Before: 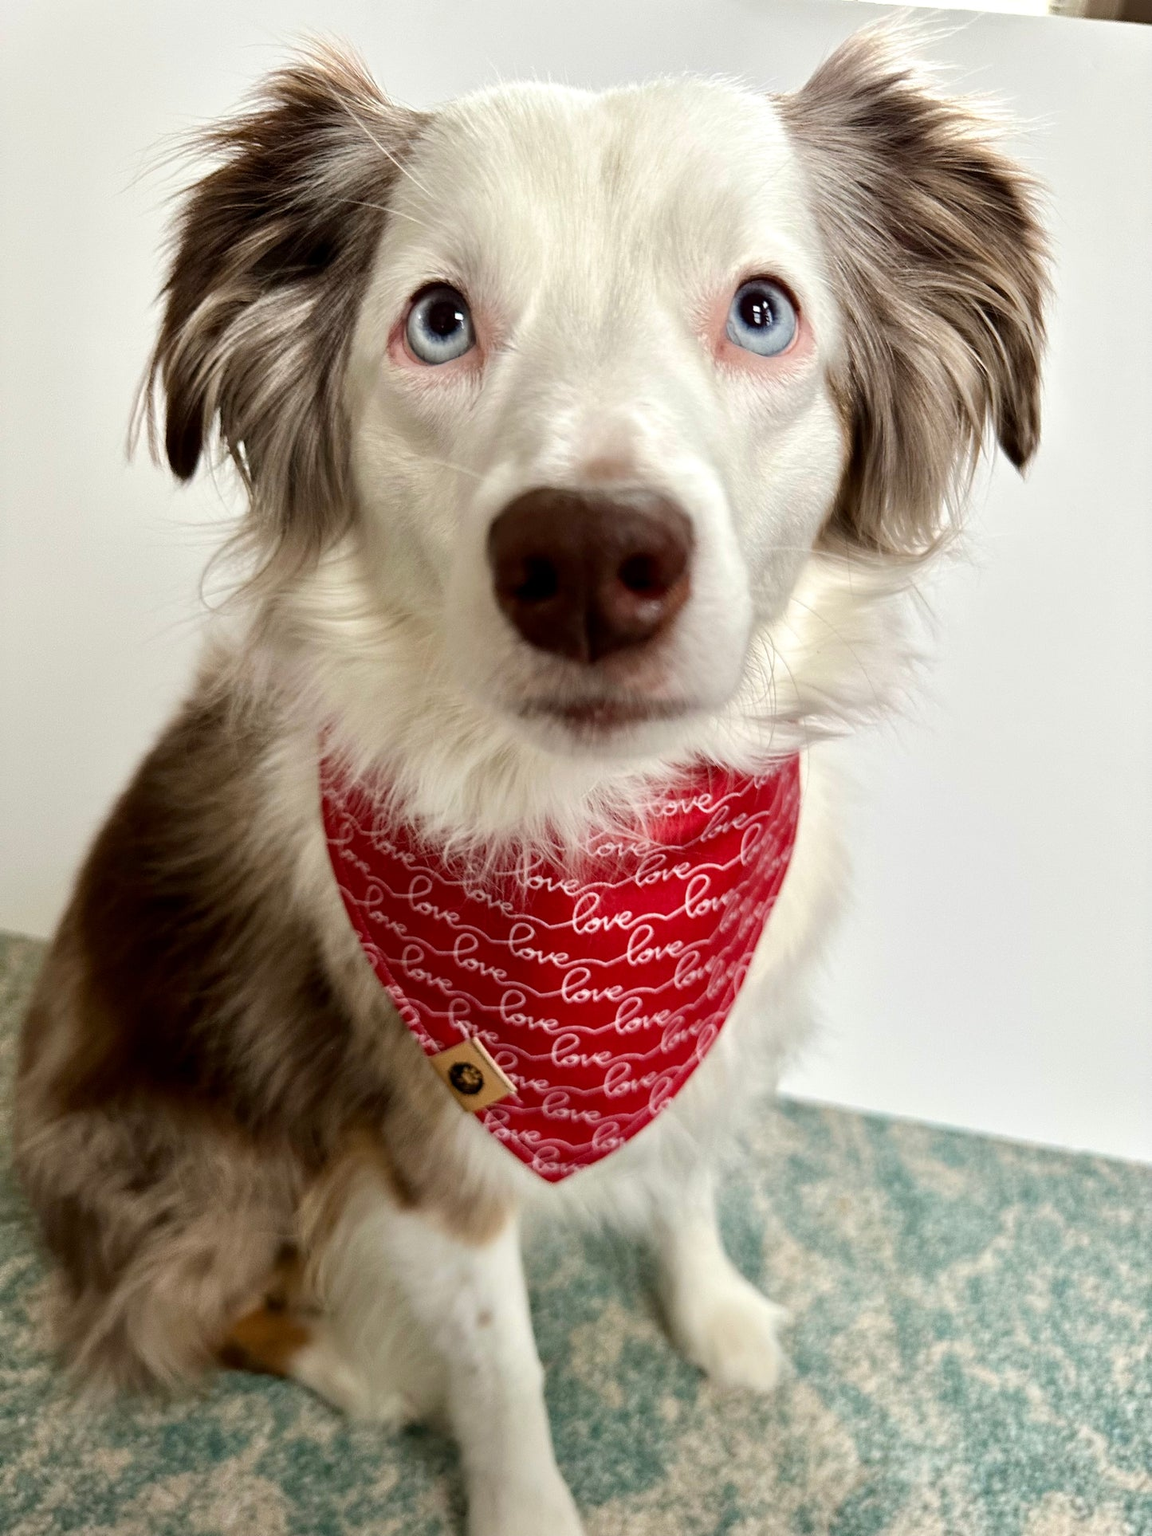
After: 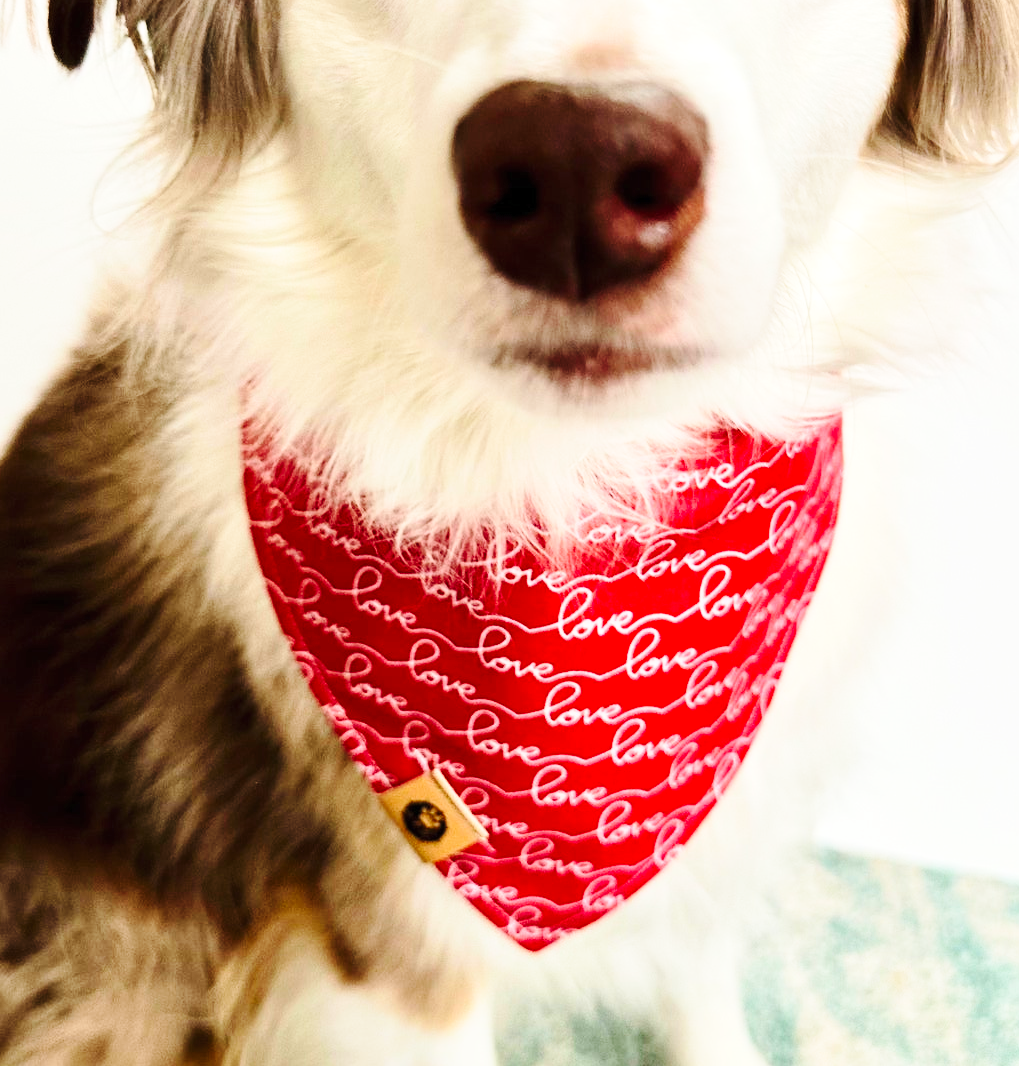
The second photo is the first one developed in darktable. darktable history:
crop: left 11.123%, top 27.61%, right 18.3%, bottom 17.034%
base curve: curves: ch0 [(0, 0) (0.028, 0.03) (0.121, 0.232) (0.46, 0.748) (0.859, 0.968) (1, 1)], preserve colors none
contrast brightness saturation: contrast 0.2, brightness 0.16, saturation 0.22
